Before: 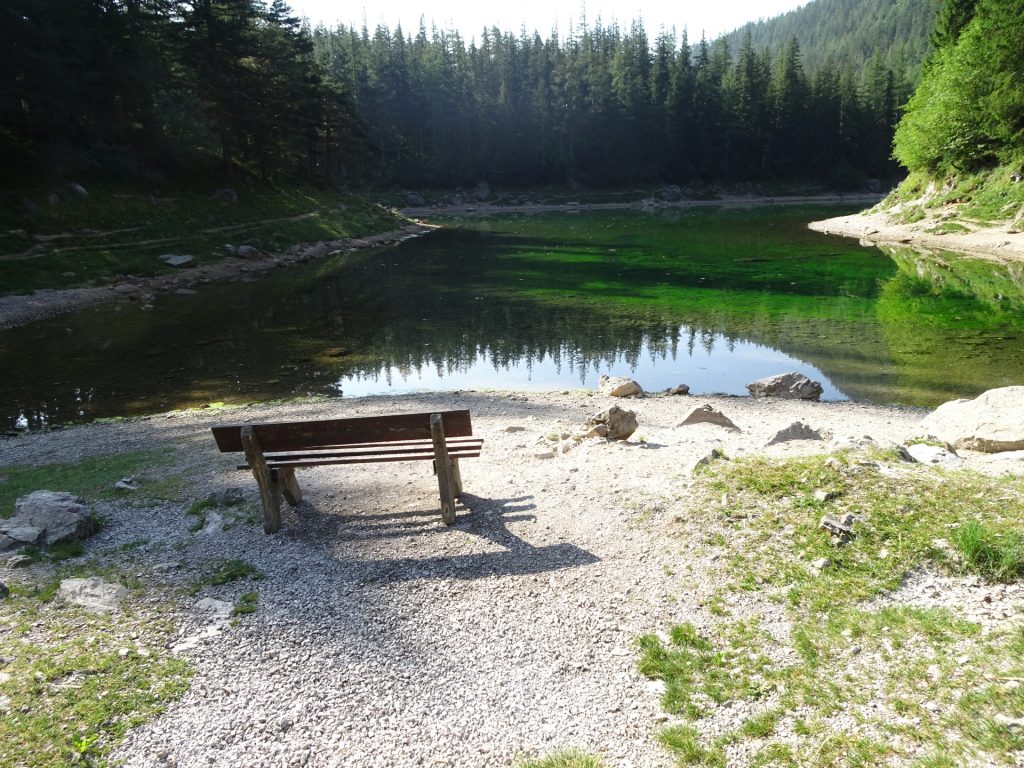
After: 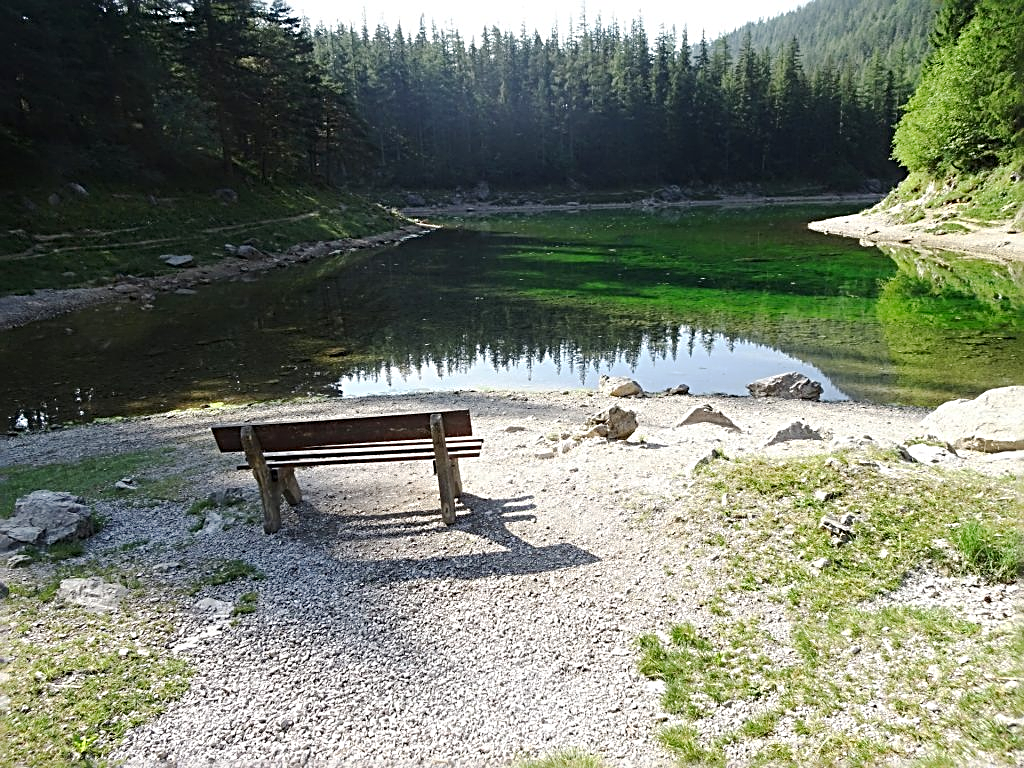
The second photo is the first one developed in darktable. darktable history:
sharpen: radius 3.044, amount 0.758
base curve: curves: ch0 [(0, 0) (0.262, 0.32) (0.722, 0.705) (1, 1)], preserve colors none
